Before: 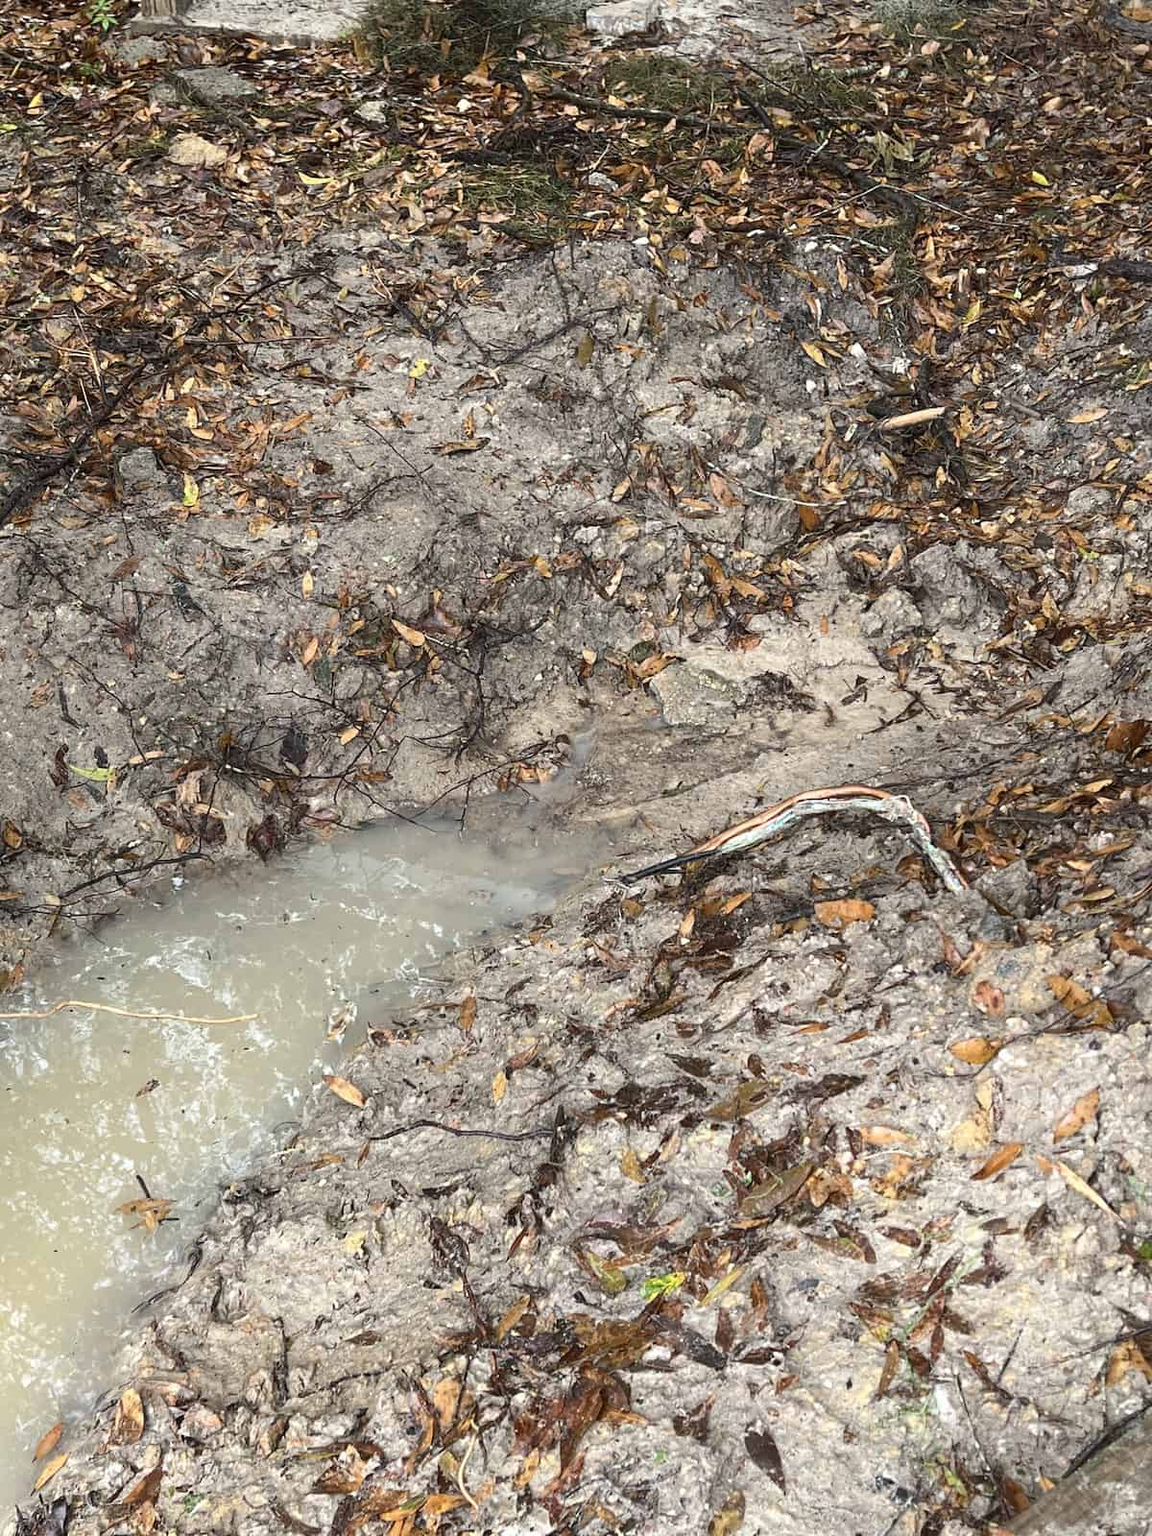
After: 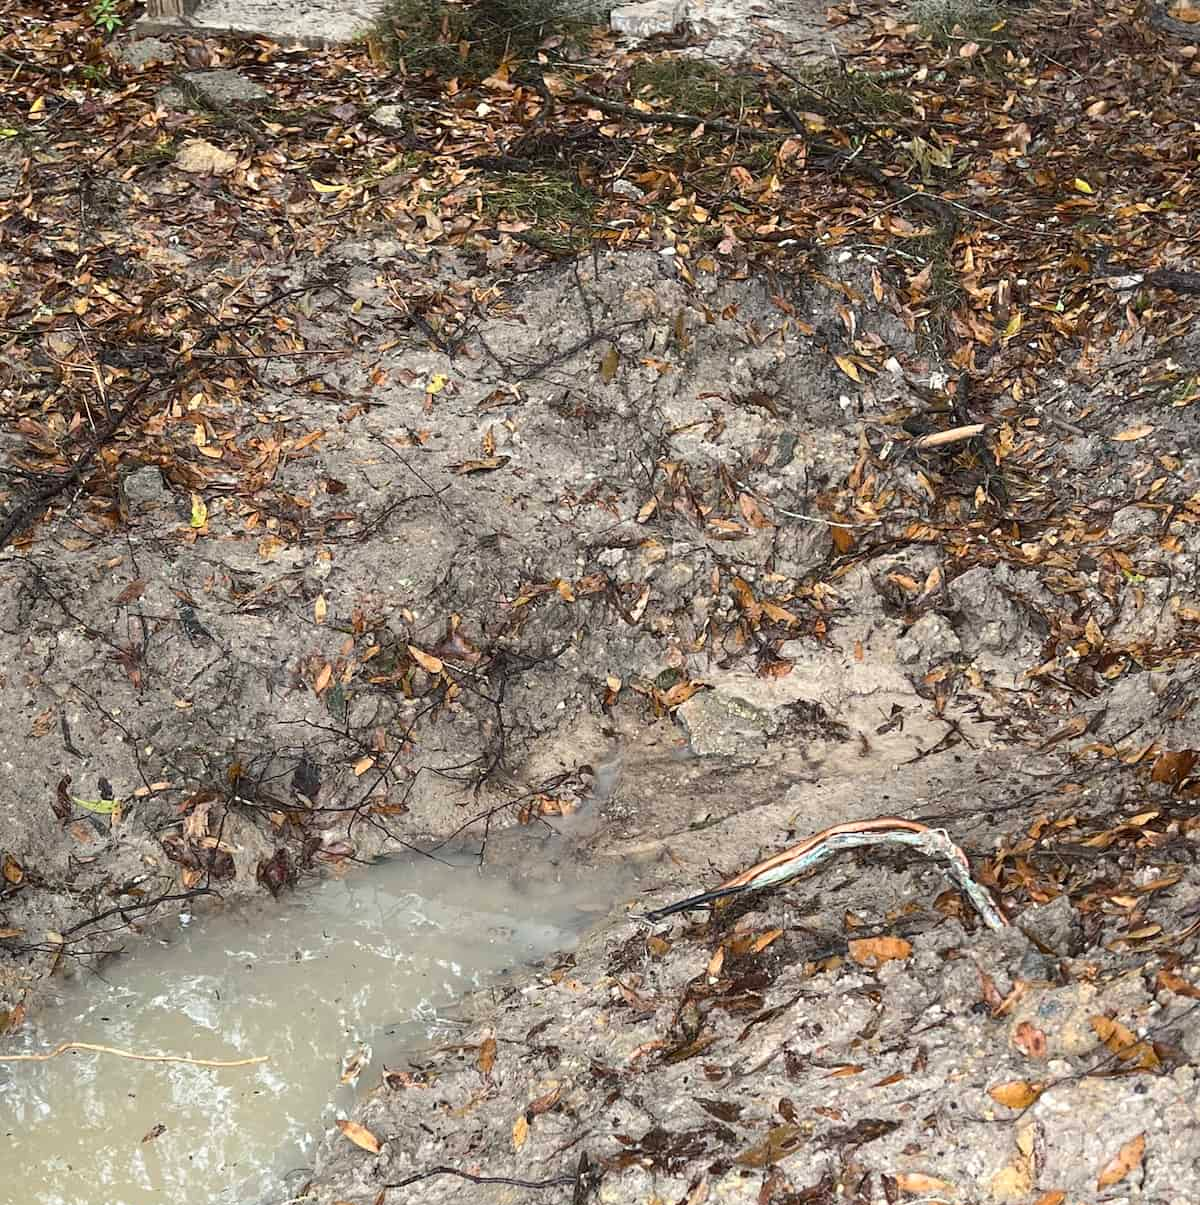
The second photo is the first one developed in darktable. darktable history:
crop: bottom 24.686%
